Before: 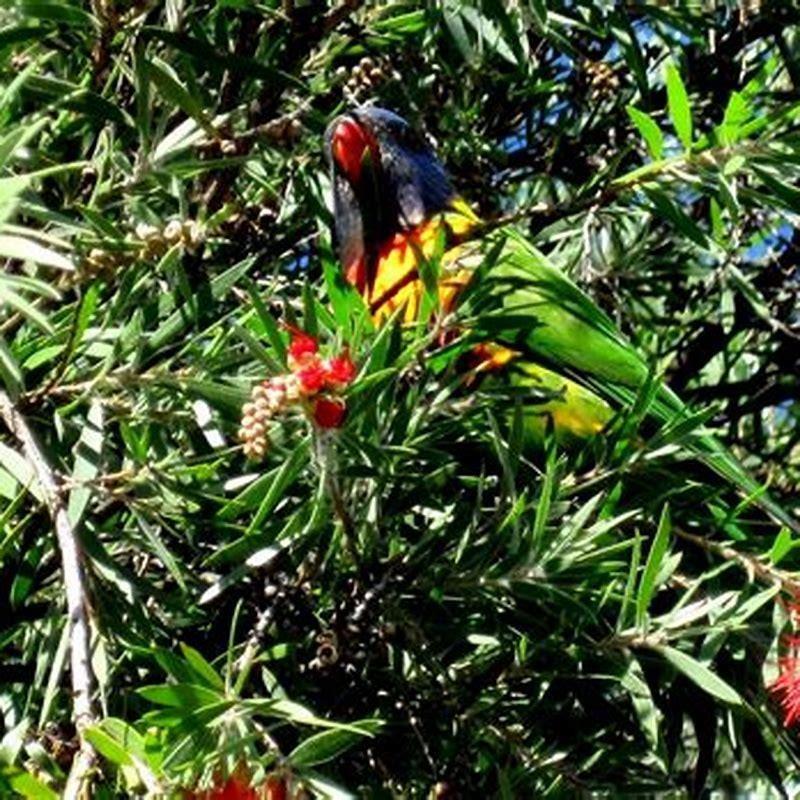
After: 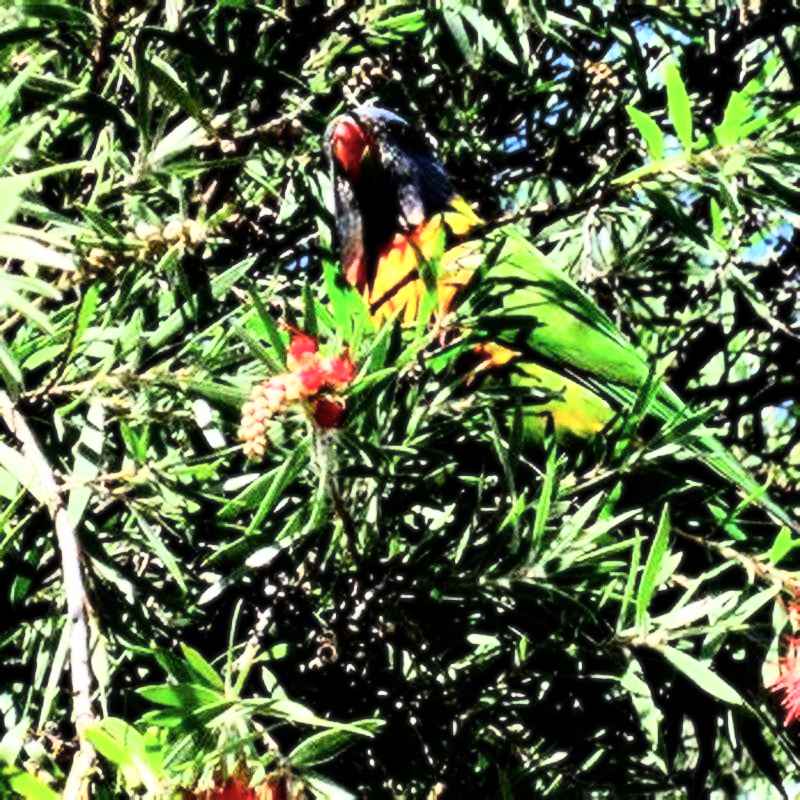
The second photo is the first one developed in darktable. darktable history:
soften: size 10%, saturation 50%, brightness 0.2 EV, mix 10%
rgb curve: curves: ch0 [(0, 0) (0.21, 0.15) (0.24, 0.21) (0.5, 0.75) (0.75, 0.96) (0.89, 0.99) (1, 1)]; ch1 [(0, 0.02) (0.21, 0.13) (0.25, 0.2) (0.5, 0.67) (0.75, 0.9) (0.89, 0.97) (1, 1)]; ch2 [(0, 0.02) (0.21, 0.13) (0.25, 0.2) (0.5, 0.67) (0.75, 0.9) (0.89, 0.97) (1, 1)], compensate middle gray true
